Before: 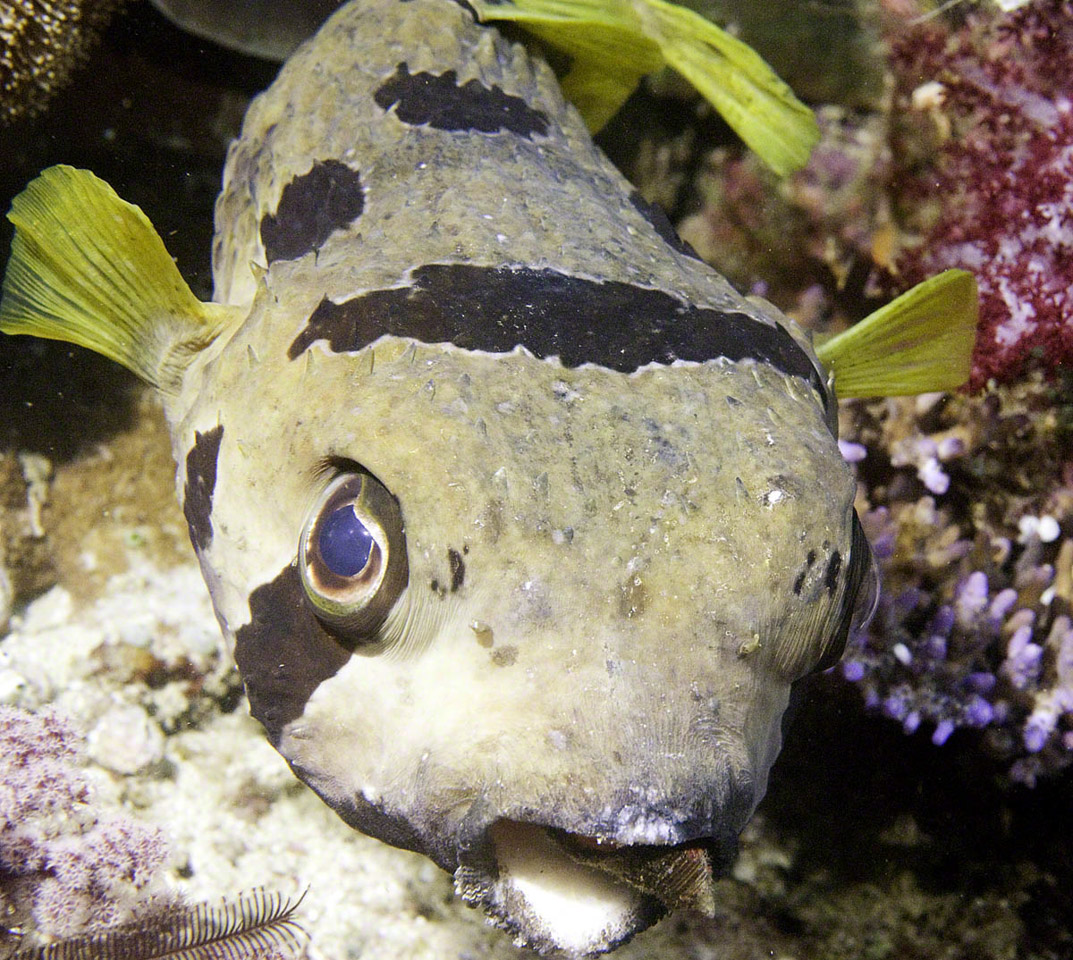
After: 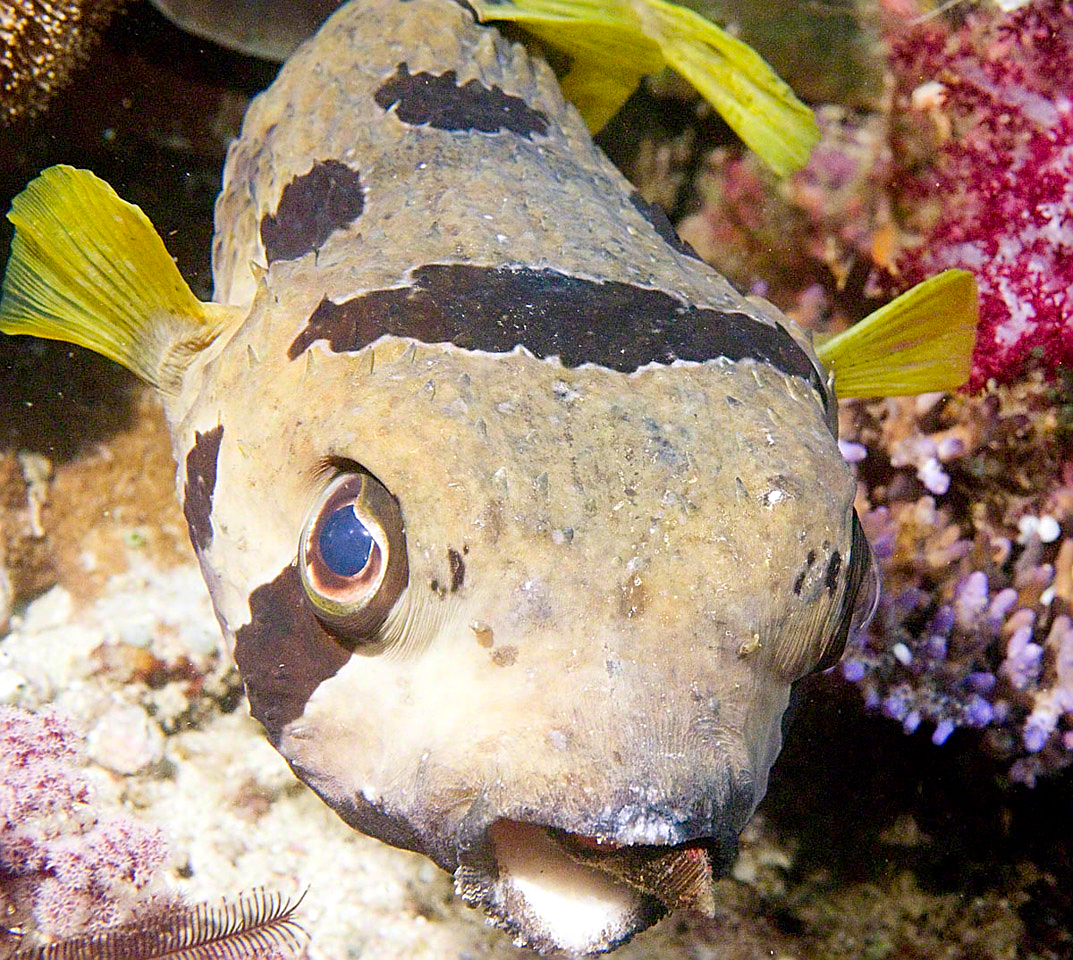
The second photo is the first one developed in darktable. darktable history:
tone equalizer: -8 EV -1.84 EV, -7 EV -1.16 EV, -6 EV -1.62 EV, smoothing diameter 25%, edges refinement/feathering 10, preserve details guided filter
sharpen: on, module defaults
